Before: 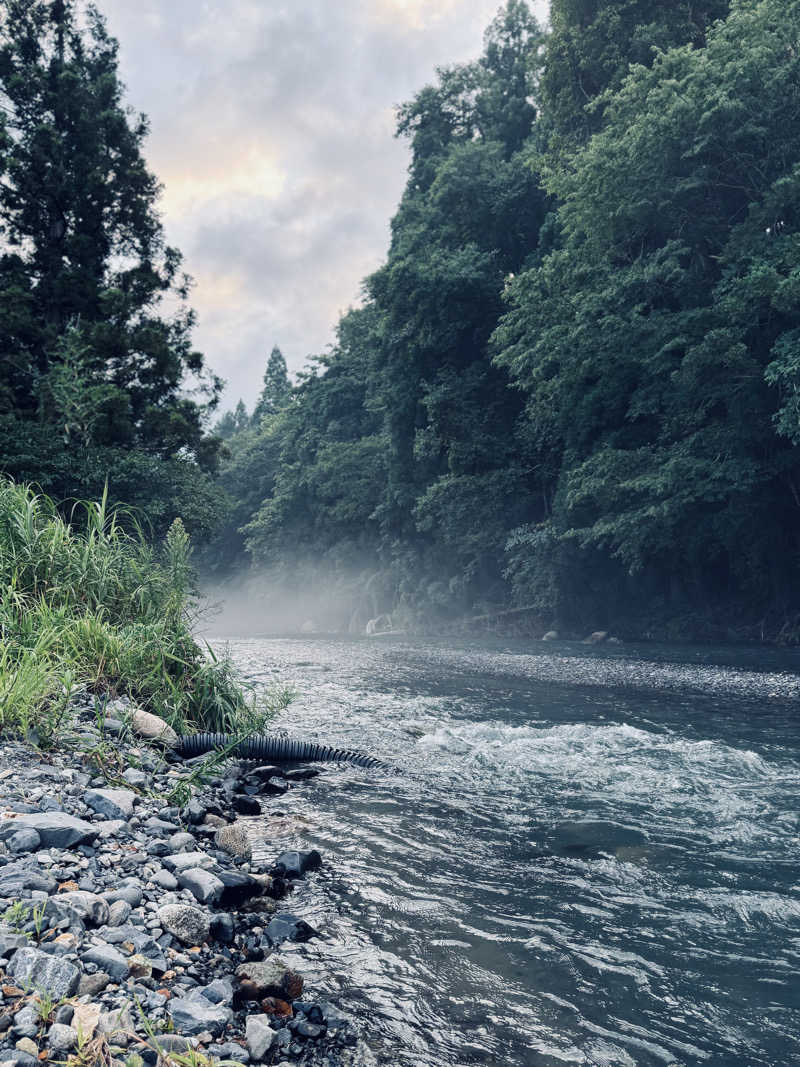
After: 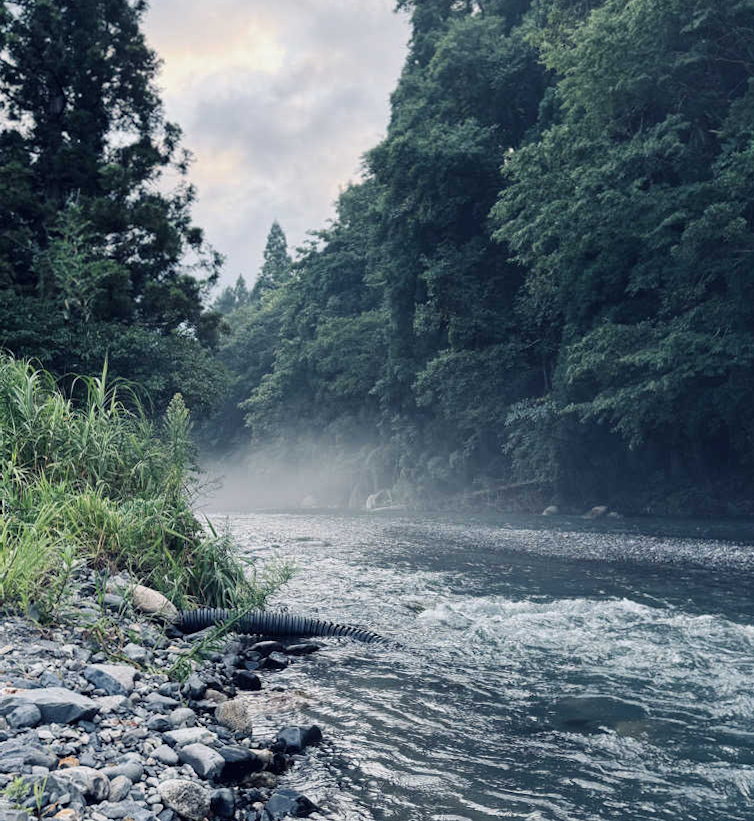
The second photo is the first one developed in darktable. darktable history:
crop and rotate: angle 0.09°, top 11.656%, right 5.516%, bottom 11.189%
